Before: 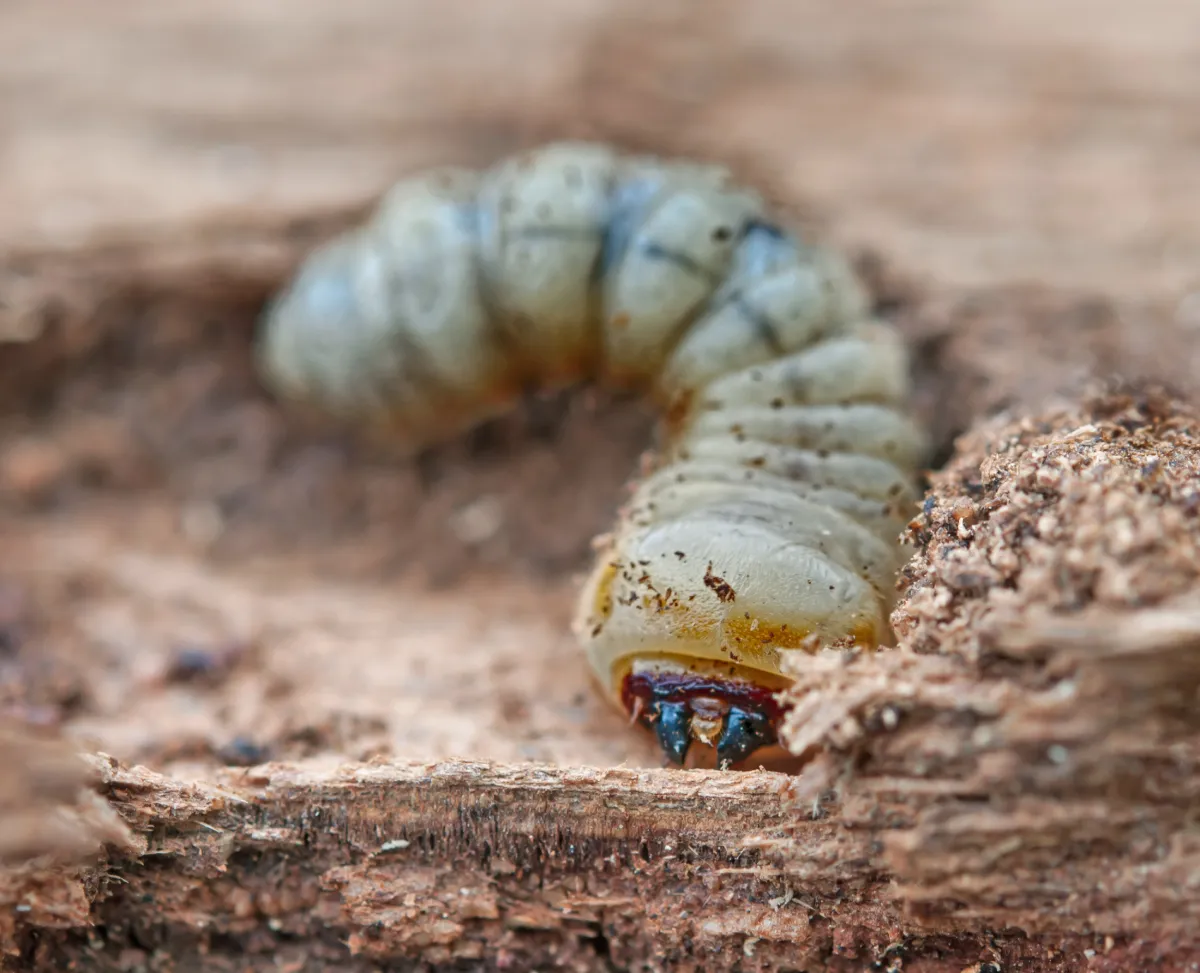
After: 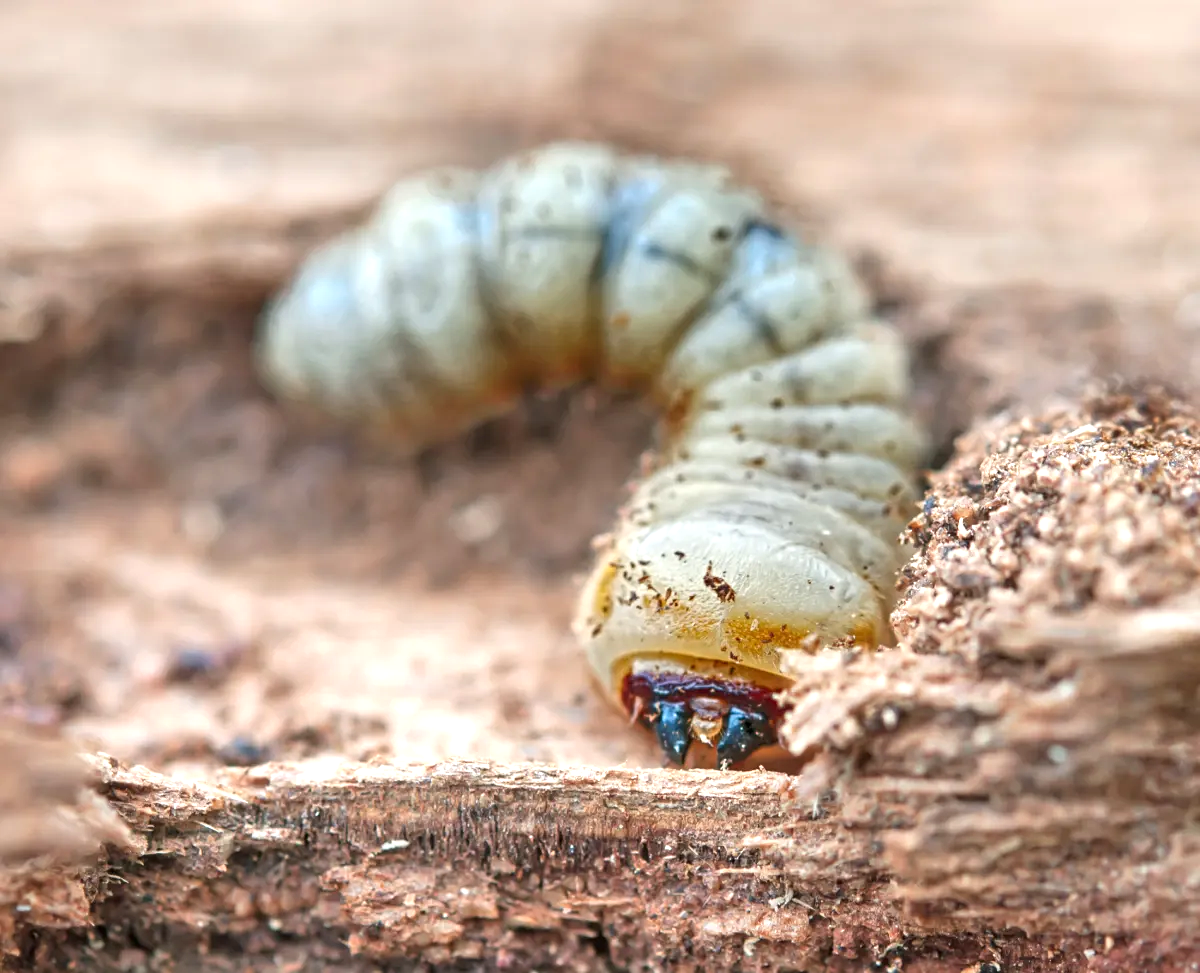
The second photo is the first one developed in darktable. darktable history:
sharpen: amount 0.209
exposure: black level correction 0, exposure 0.703 EV, compensate highlight preservation false
